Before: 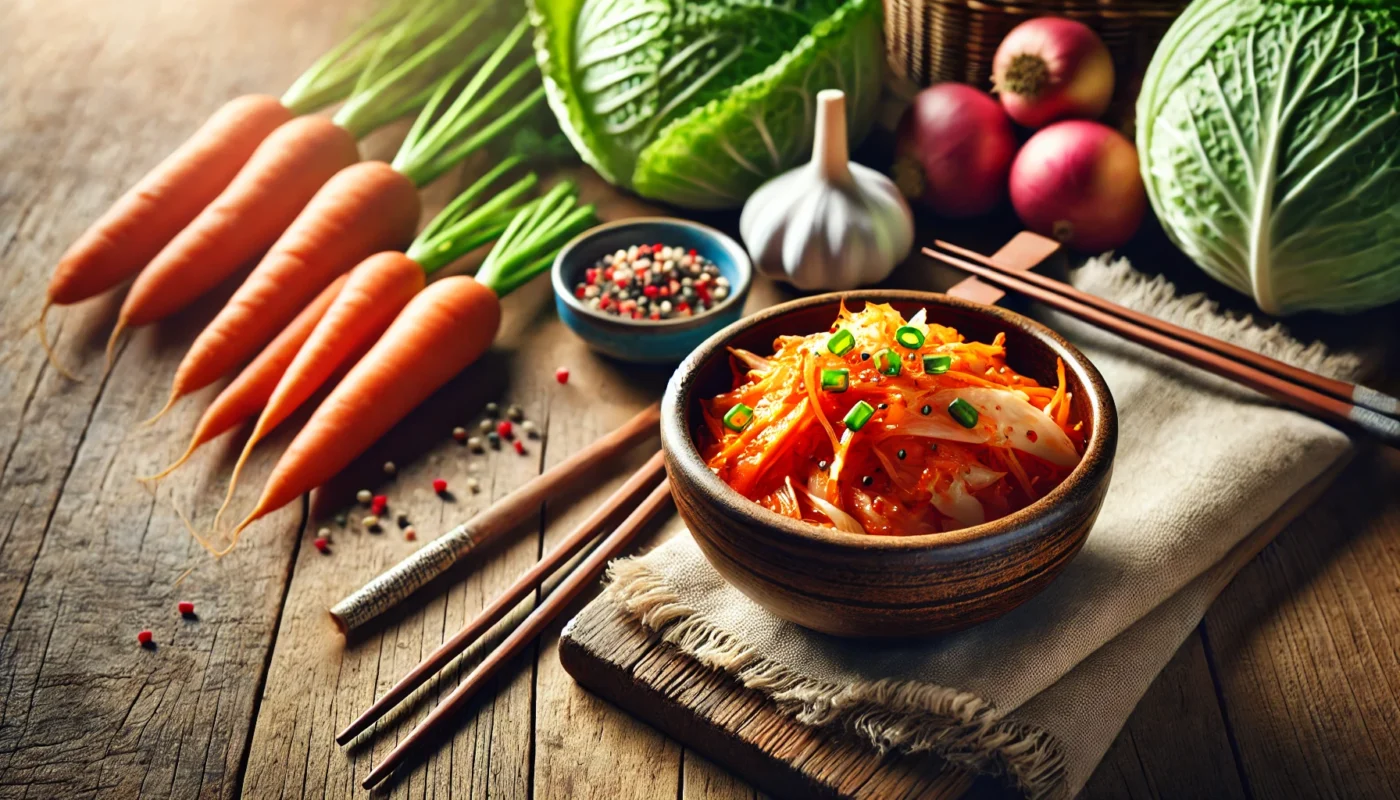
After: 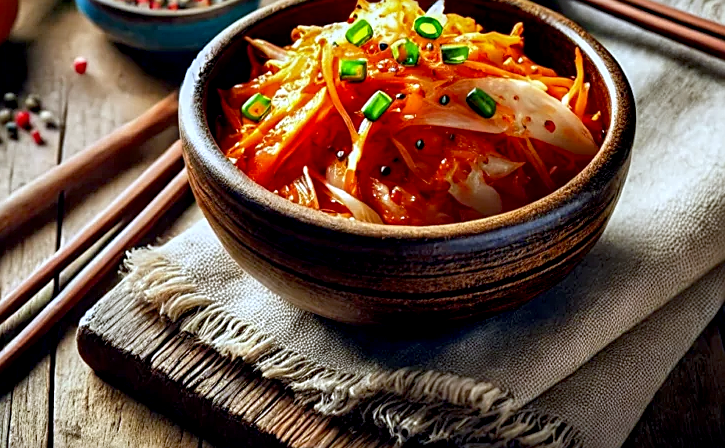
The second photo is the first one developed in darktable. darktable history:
white balance: red 0.926, green 1.003, blue 1.133
crop: left 34.479%, top 38.822%, right 13.718%, bottom 5.172%
local contrast: on, module defaults
sharpen: on, module defaults
exposure: black level correction 0.009, exposure 0.119 EV, compensate highlight preservation false
